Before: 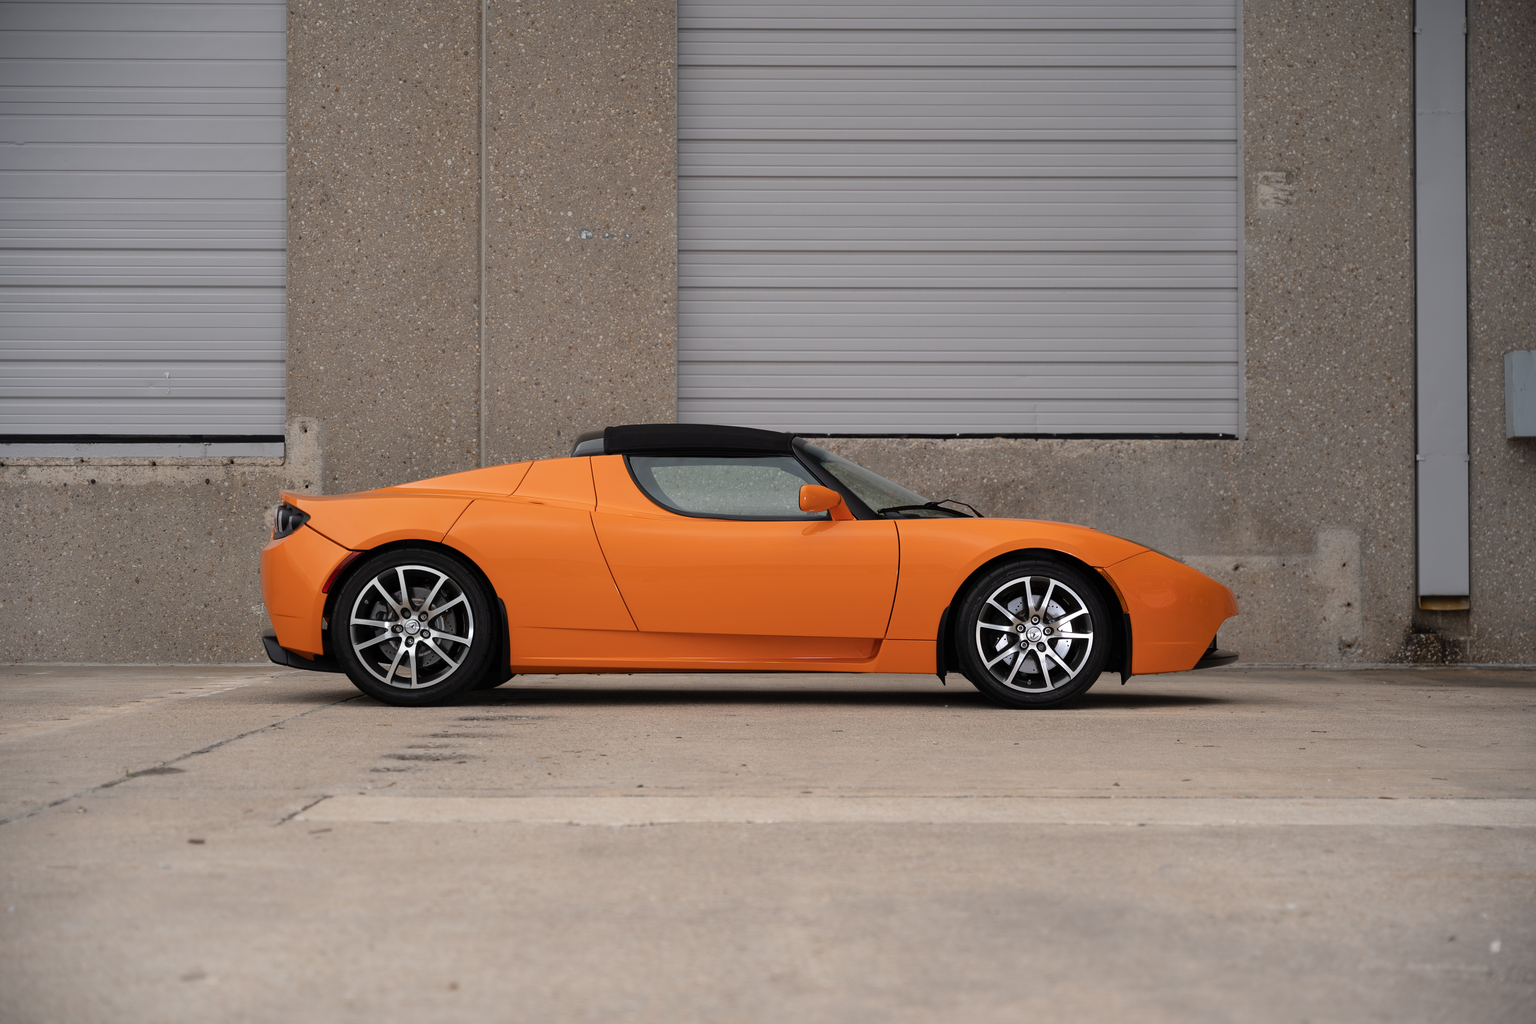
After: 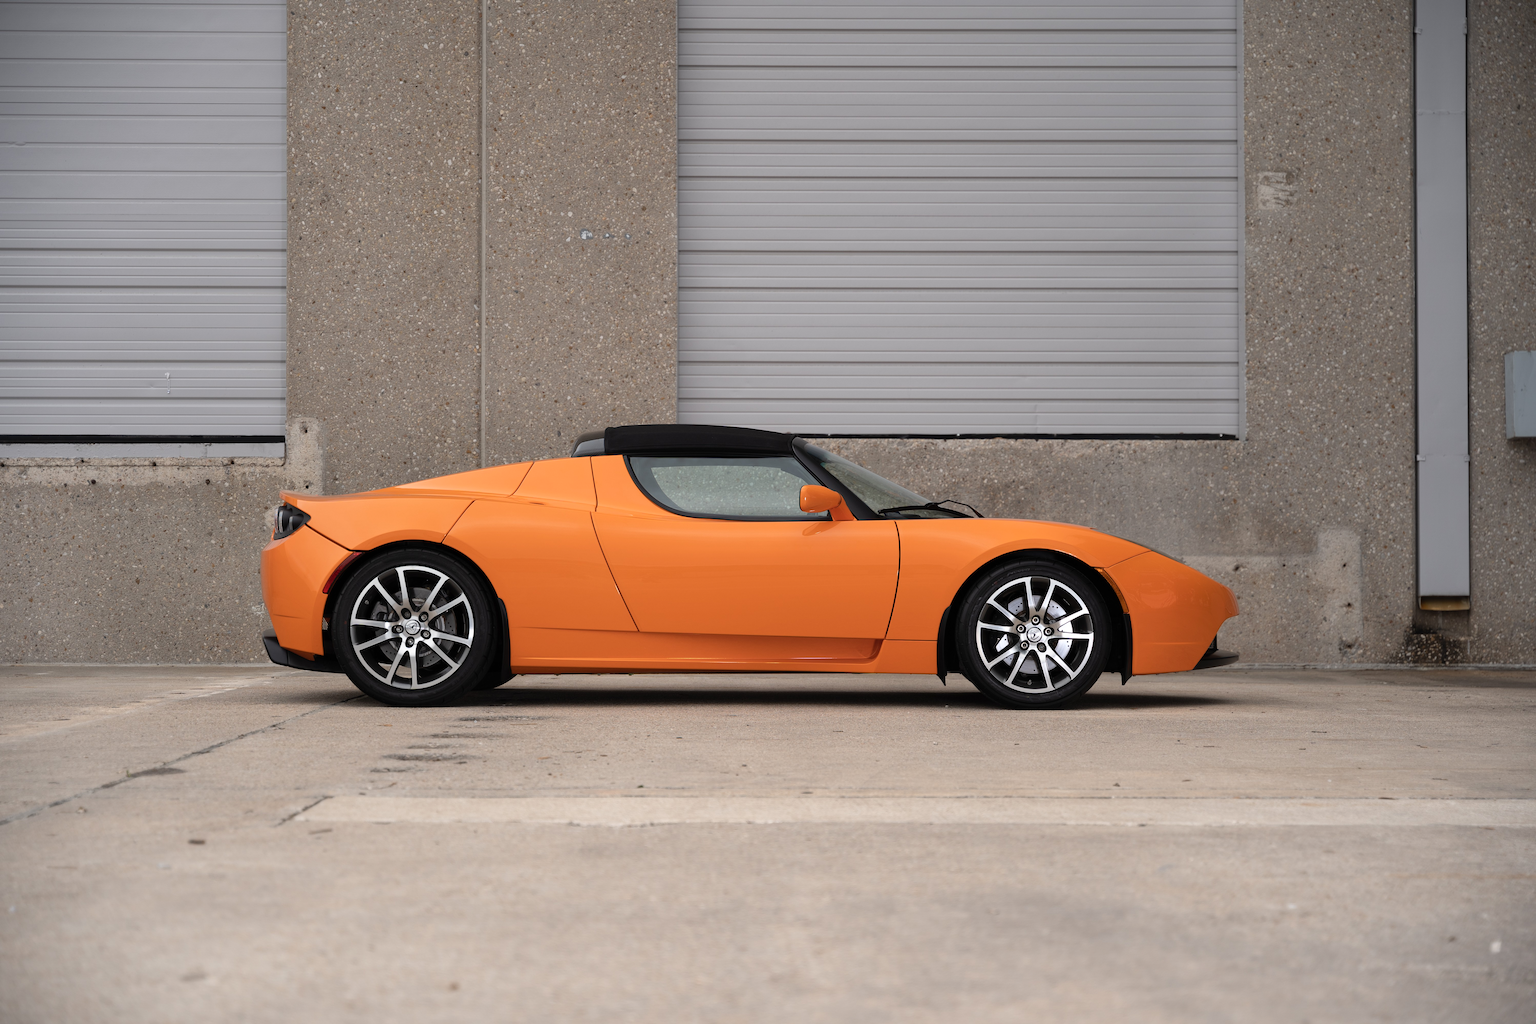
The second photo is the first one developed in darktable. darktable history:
tone curve: curves: ch0 [(0, 0) (0.003, 0.003) (0.011, 0.012) (0.025, 0.027) (0.044, 0.048) (0.069, 0.075) (0.1, 0.108) (0.136, 0.147) (0.177, 0.192) (0.224, 0.243) (0.277, 0.3) (0.335, 0.363) (0.399, 0.433) (0.468, 0.508) (0.543, 0.589) (0.623, 0.676) (0.709, 0.769) (0.801, 0.868) (0.898, 0.949) (1, 1)], color space Lab, independent channels, preserve colors none
